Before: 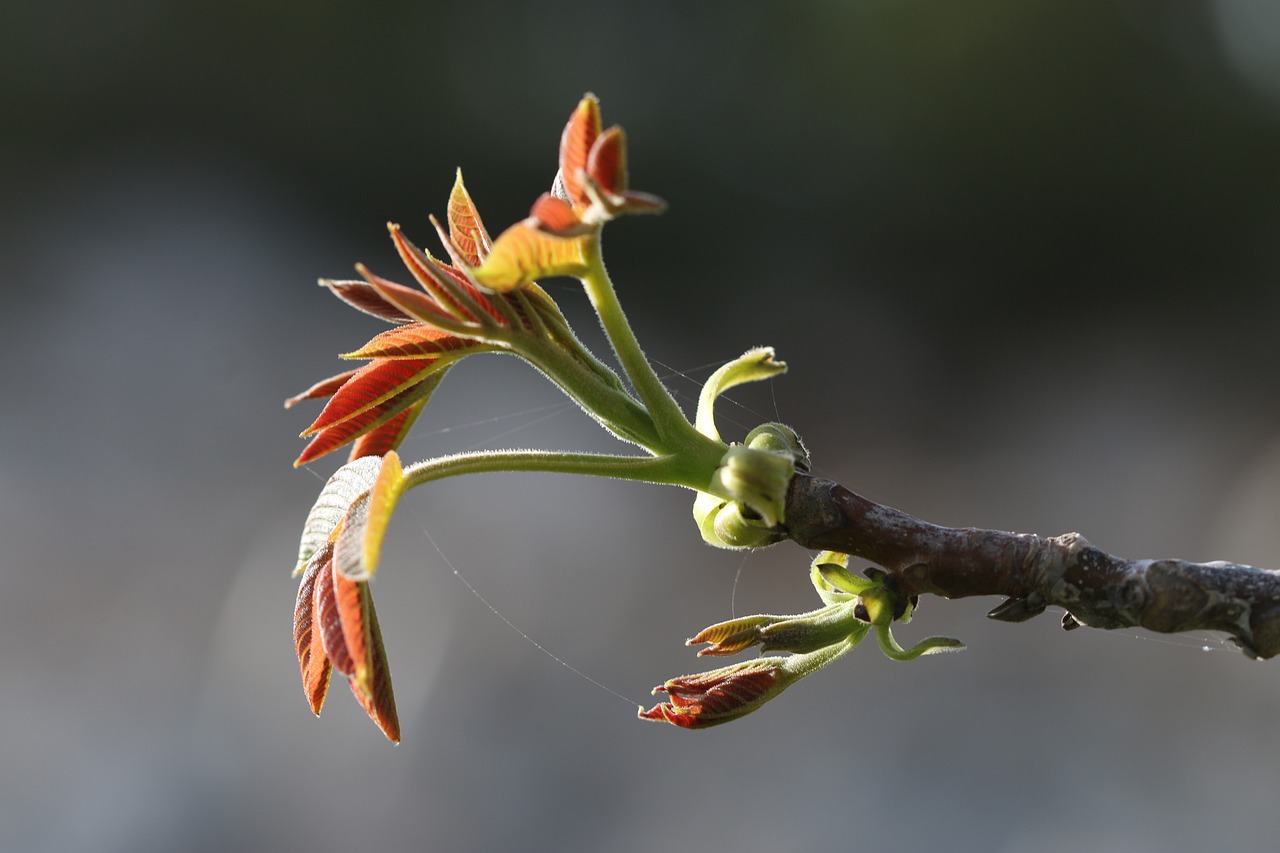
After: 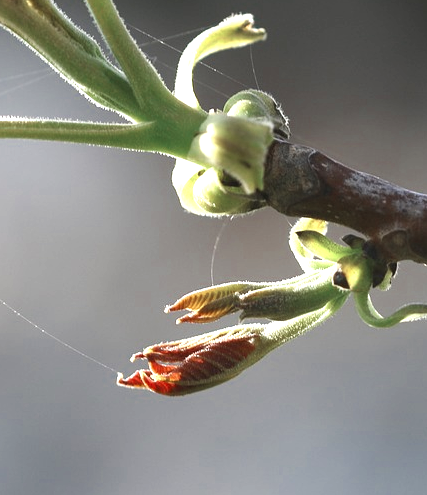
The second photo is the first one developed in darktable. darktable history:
crop: left 40.754%, top 39.141%, right 25.817%, bottom 2.768%
exposure: black level correction -0.002, exposure 1.109 EV, compensate highlight preservation false
color zones: curves: ch0 [(0, 0.5) (0.125, 0.4) (0.25, 0.5) (0.375, 0.4) (0.5, 0.4) (0.625, 0.35) (0.75, 0.35) (0.875, 0.5)]; ch1 [(0, 0.35) (0.125, 0.45) (0.25, 0.35) (0.375, 0.35) (0.5, 0.35) (0.625, 0.35) (0.75, 0.45) (0.875, 0.35)]; ch2 [(0, 0.6) (0.125, 0.5) (0.25, 0.5) (0.375, 0.6) (0.5, 0.6) (0.625, 0.5) (0.75, 0.5) (0.875, 0.5)]
